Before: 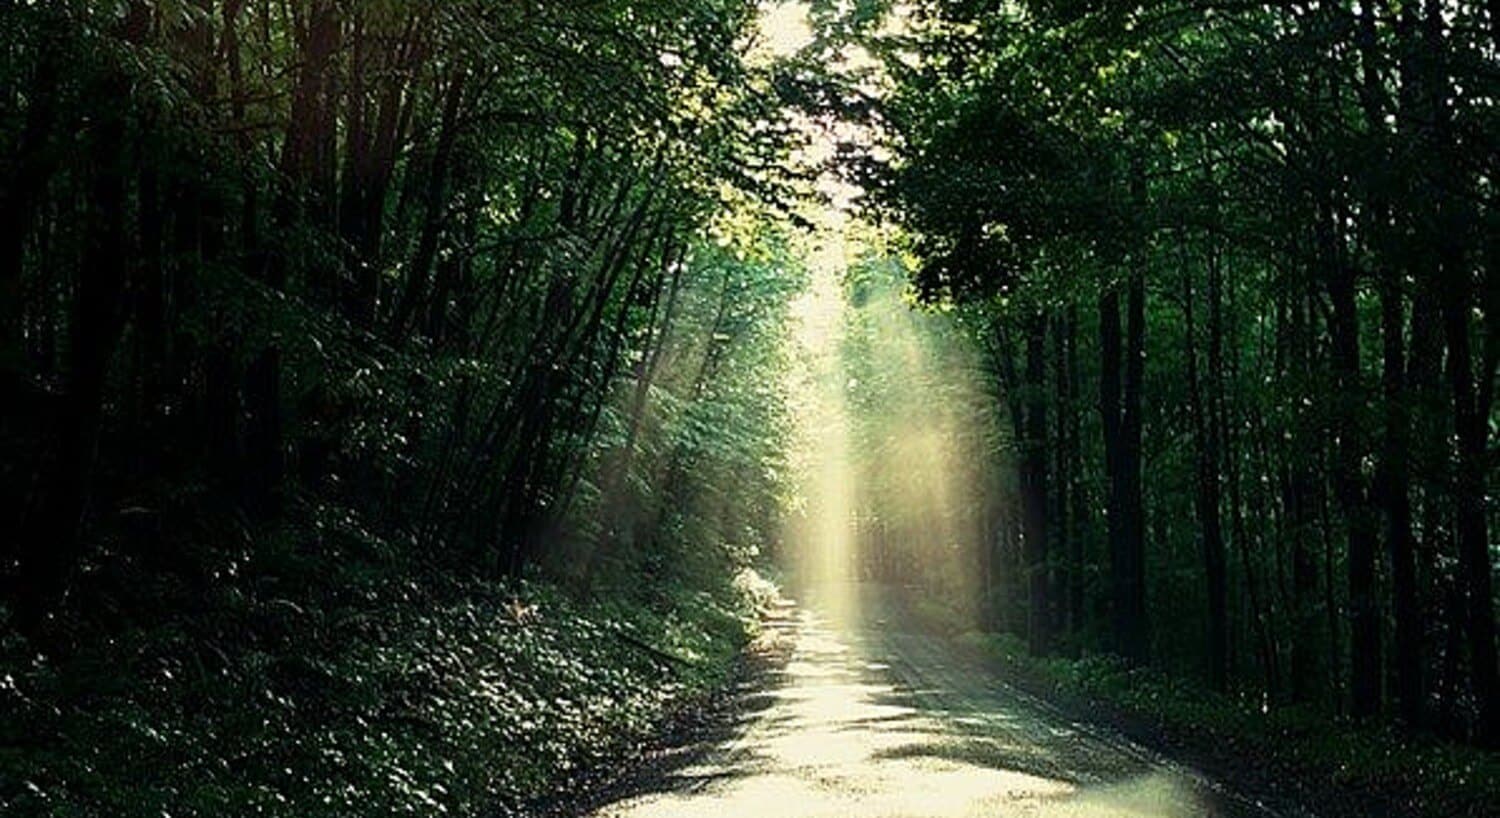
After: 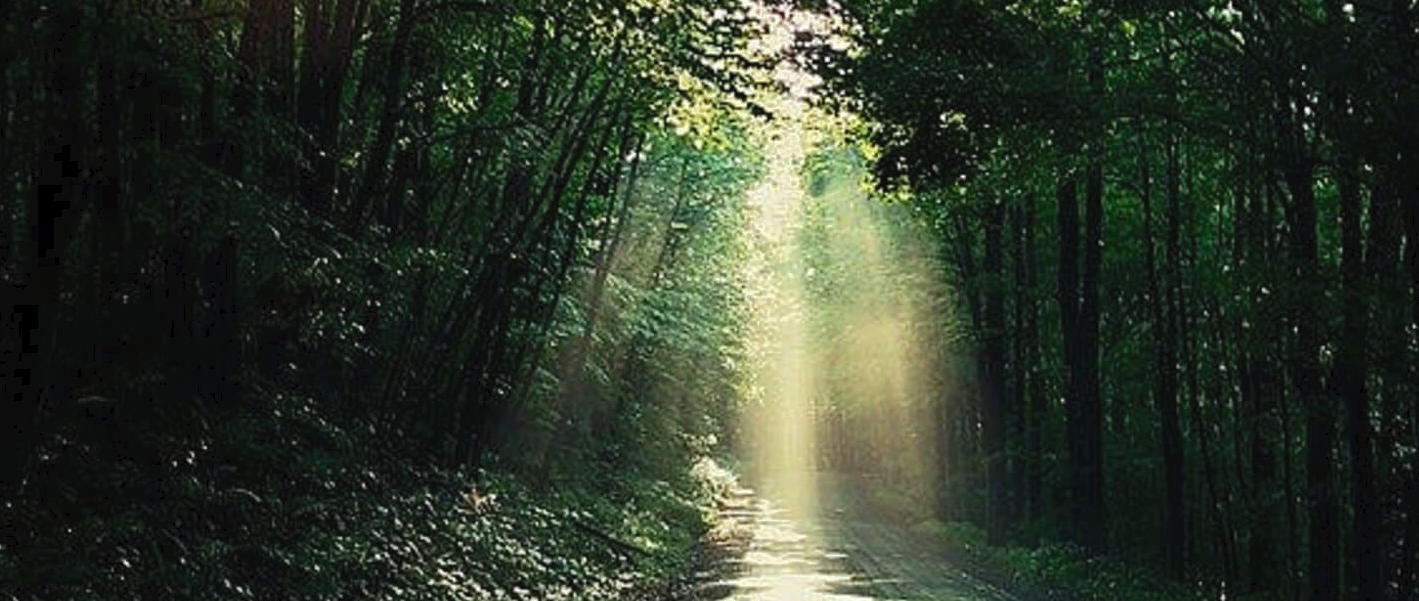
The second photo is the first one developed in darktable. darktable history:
crop and rotate: left 2.864%, top 13.601%, right 2.502%, bottom 12.882%
tone curve: curves: ch0 [(0, 0) (0.003, 0.032) (0.011, 0.04) (0.025, 0.058) (0.044, 0.084) (0.069, 0.107) (0.1, 0.13) (0.136, 0.158) (0.177, 0.193) (0.224, 0.236) (0.277, 0.283) (0.335, 0.335) (0.399, 0.399) (0.468, 0.467) (0.543, 0.533) (0.623, 0.612) (0.709, 0.698) (0.801, 0.776) (0.898, 0.848) (1, 1)], color space Lab, independent channels, preserve colors none
